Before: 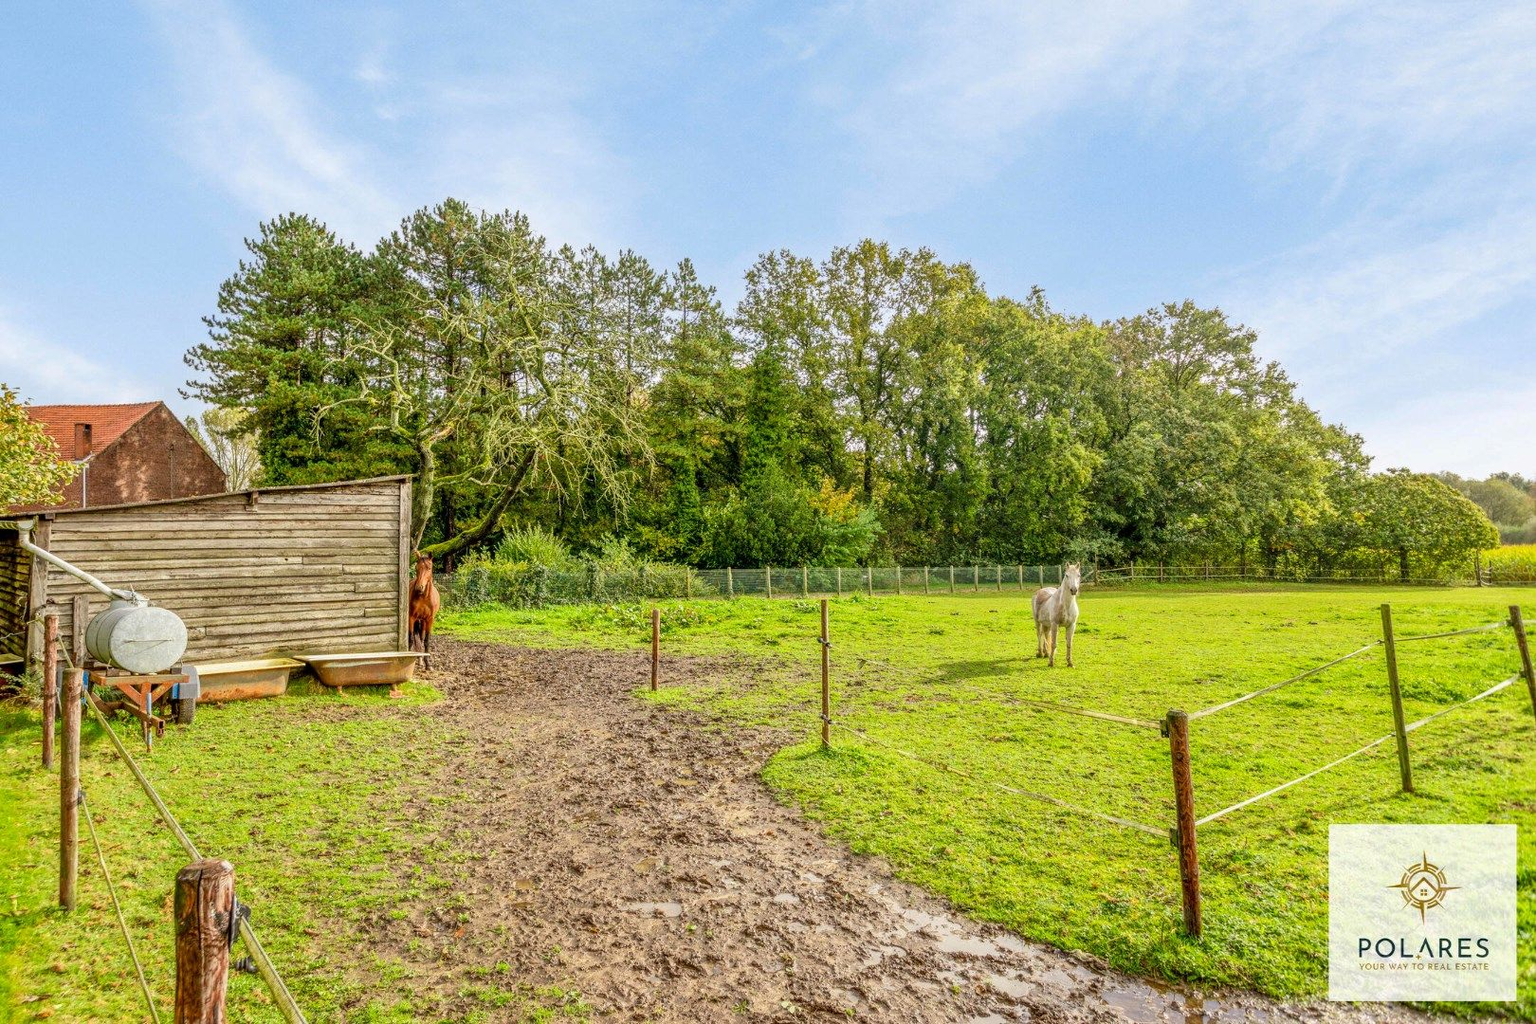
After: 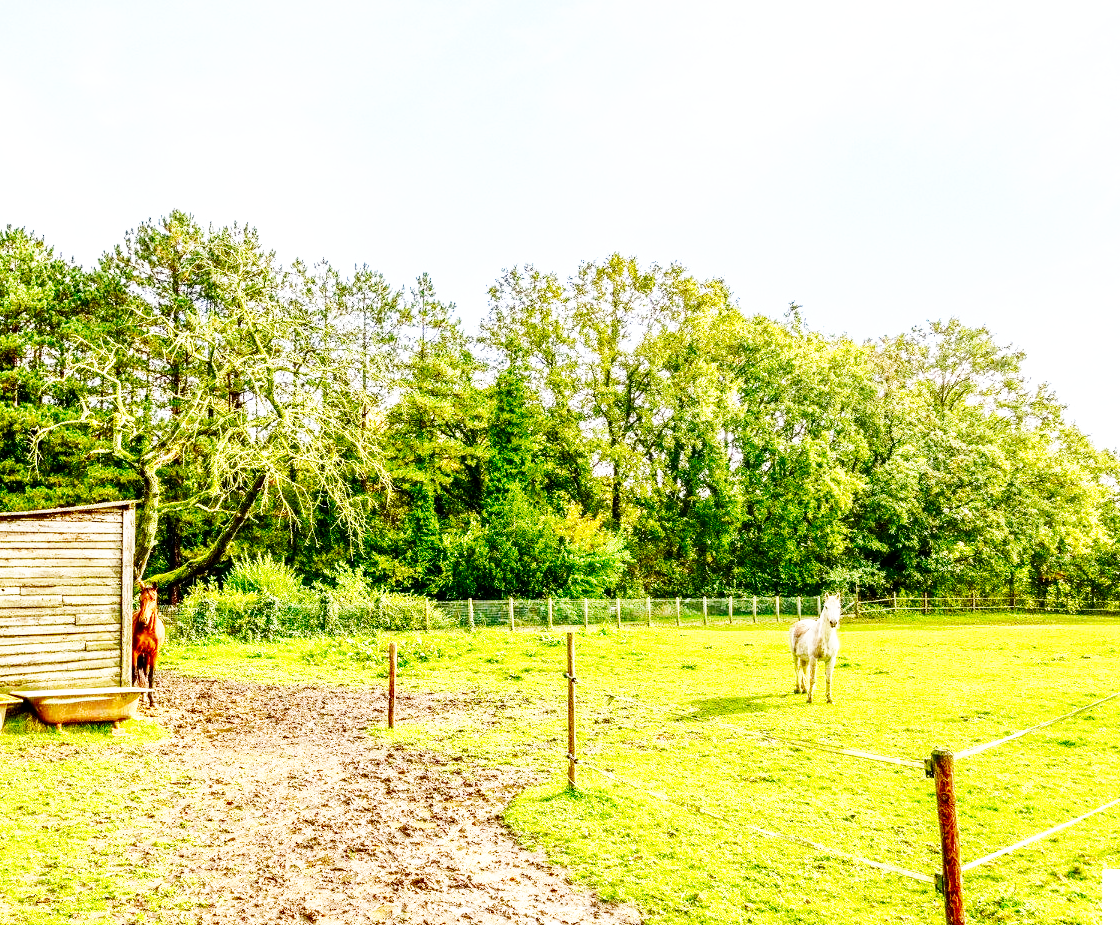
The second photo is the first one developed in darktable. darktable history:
exposure: black level correction 0.001, exposure 0.499 EV, compensate highlight preservation false
crop: left 18.497%, right 12.309%, bottom 14.339%
contrast brightness saturation: brightness -0.252, saturation 0.2
base curve: curves: ch0 [(0, 0) (0.007, 0.004) (0.027, 0.03) (0.046, 0.07) (0.207, 0.54) (0.442, 0.872) (0.673, 0.972) (1, 1)], preserve colors none
